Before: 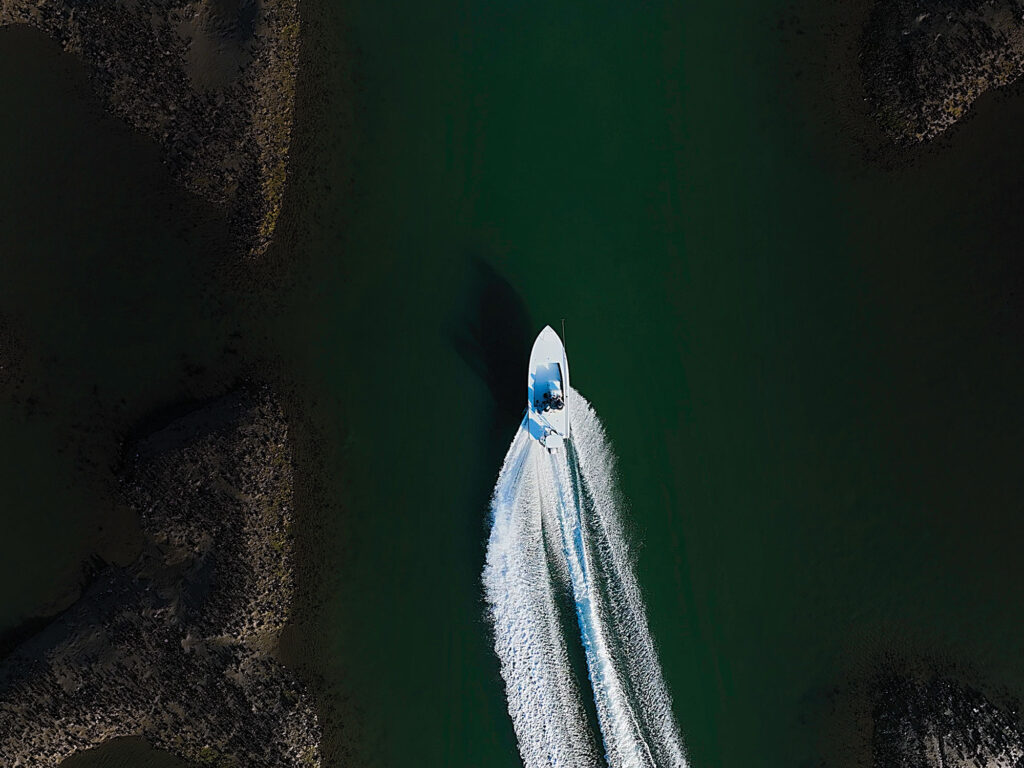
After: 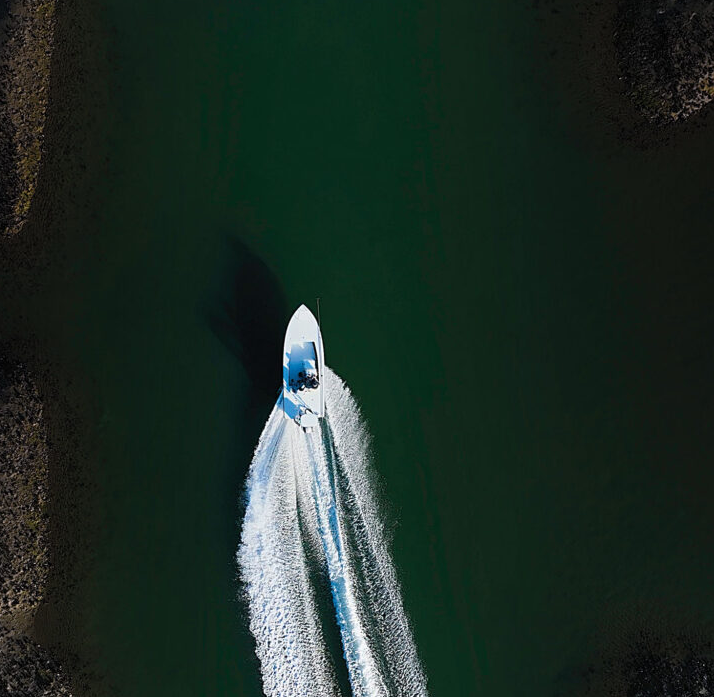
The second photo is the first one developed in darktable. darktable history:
shadows and highlights: shadows -1.74, highlights 38.54
crop and rotate: left 23.958%, top 2.85%, right 6.236%, bottom 6.27%
